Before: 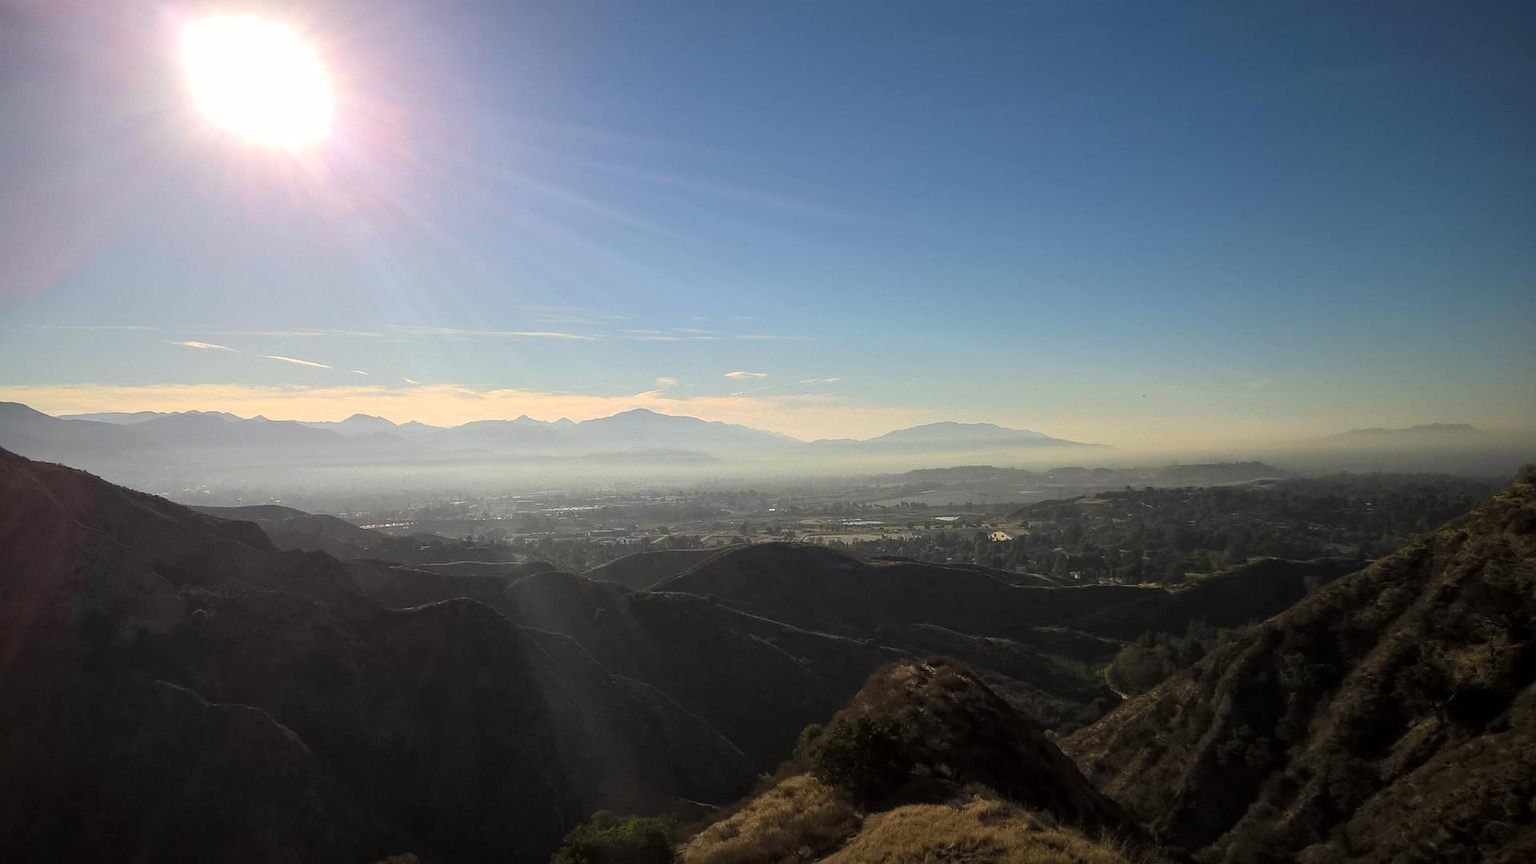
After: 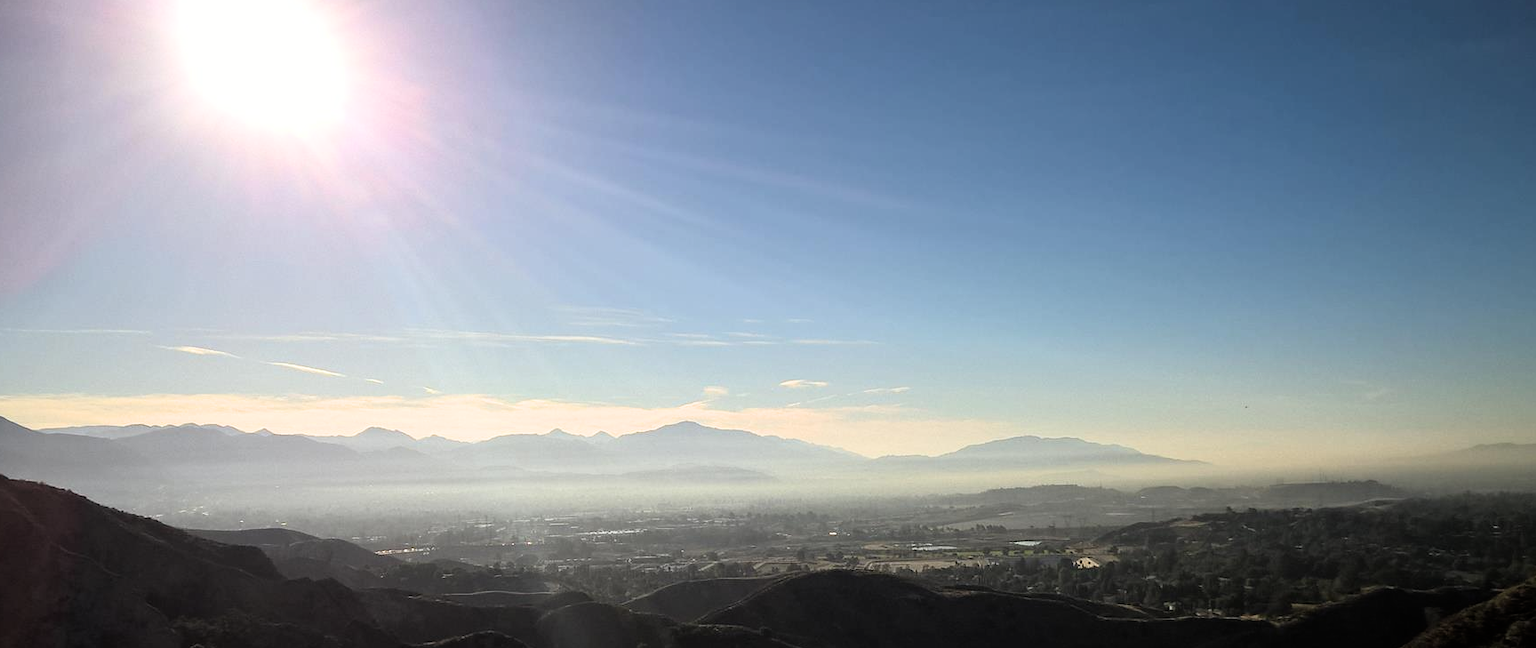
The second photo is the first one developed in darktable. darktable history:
crop: left 1.509%, top 3.452%, right 7.696%, bottom 28.452%
filmic rgb: white relative exposure 2.45 EV, hardness 6.33
